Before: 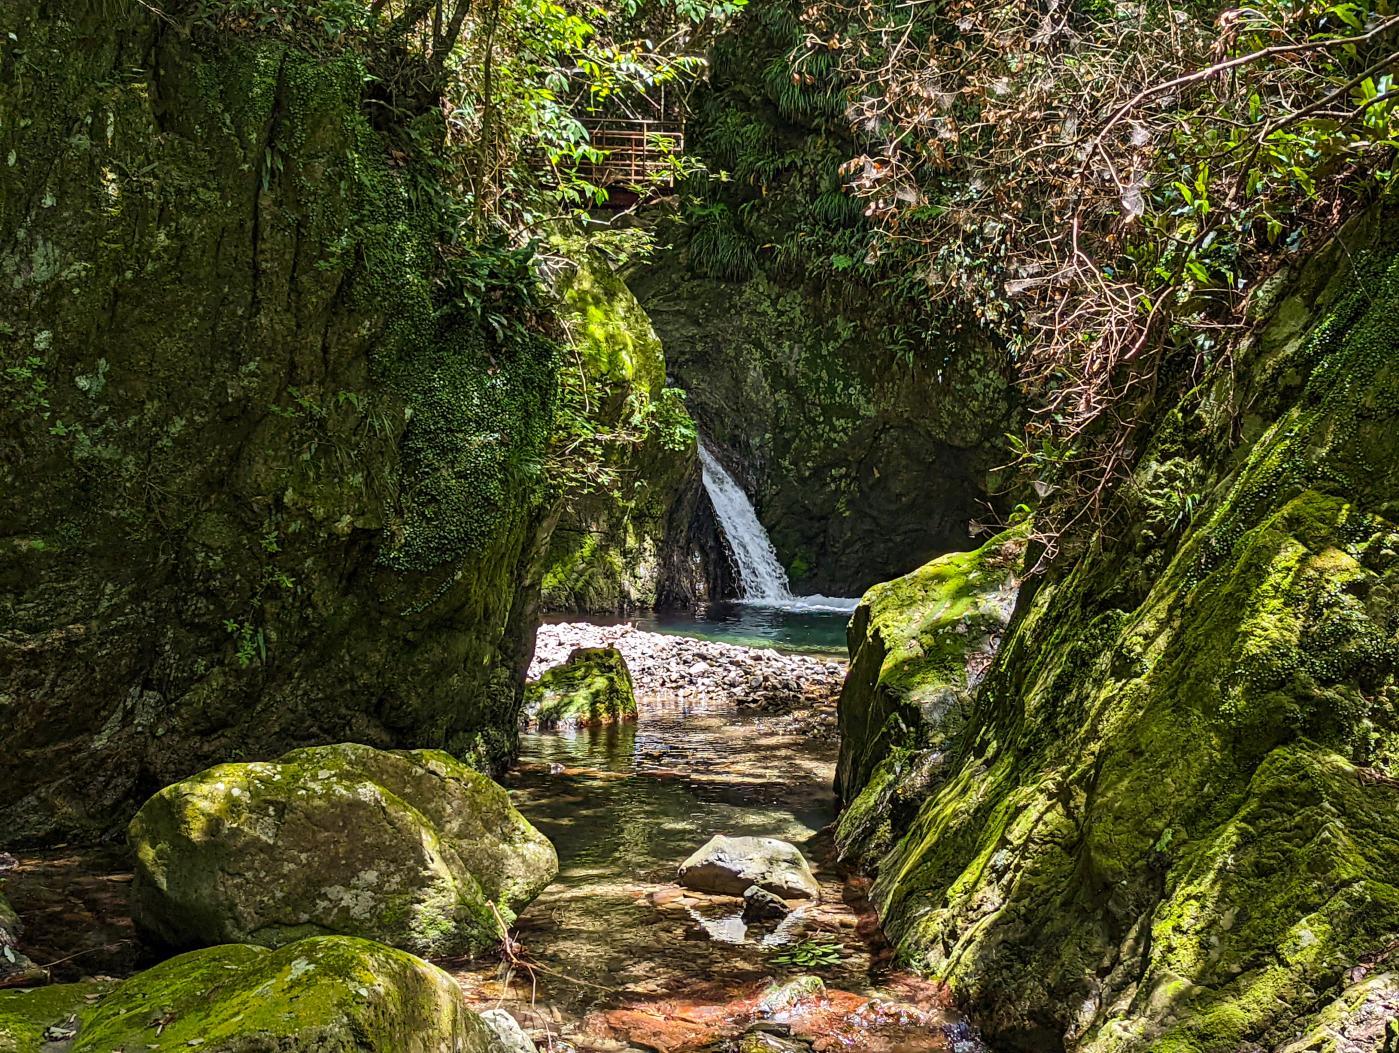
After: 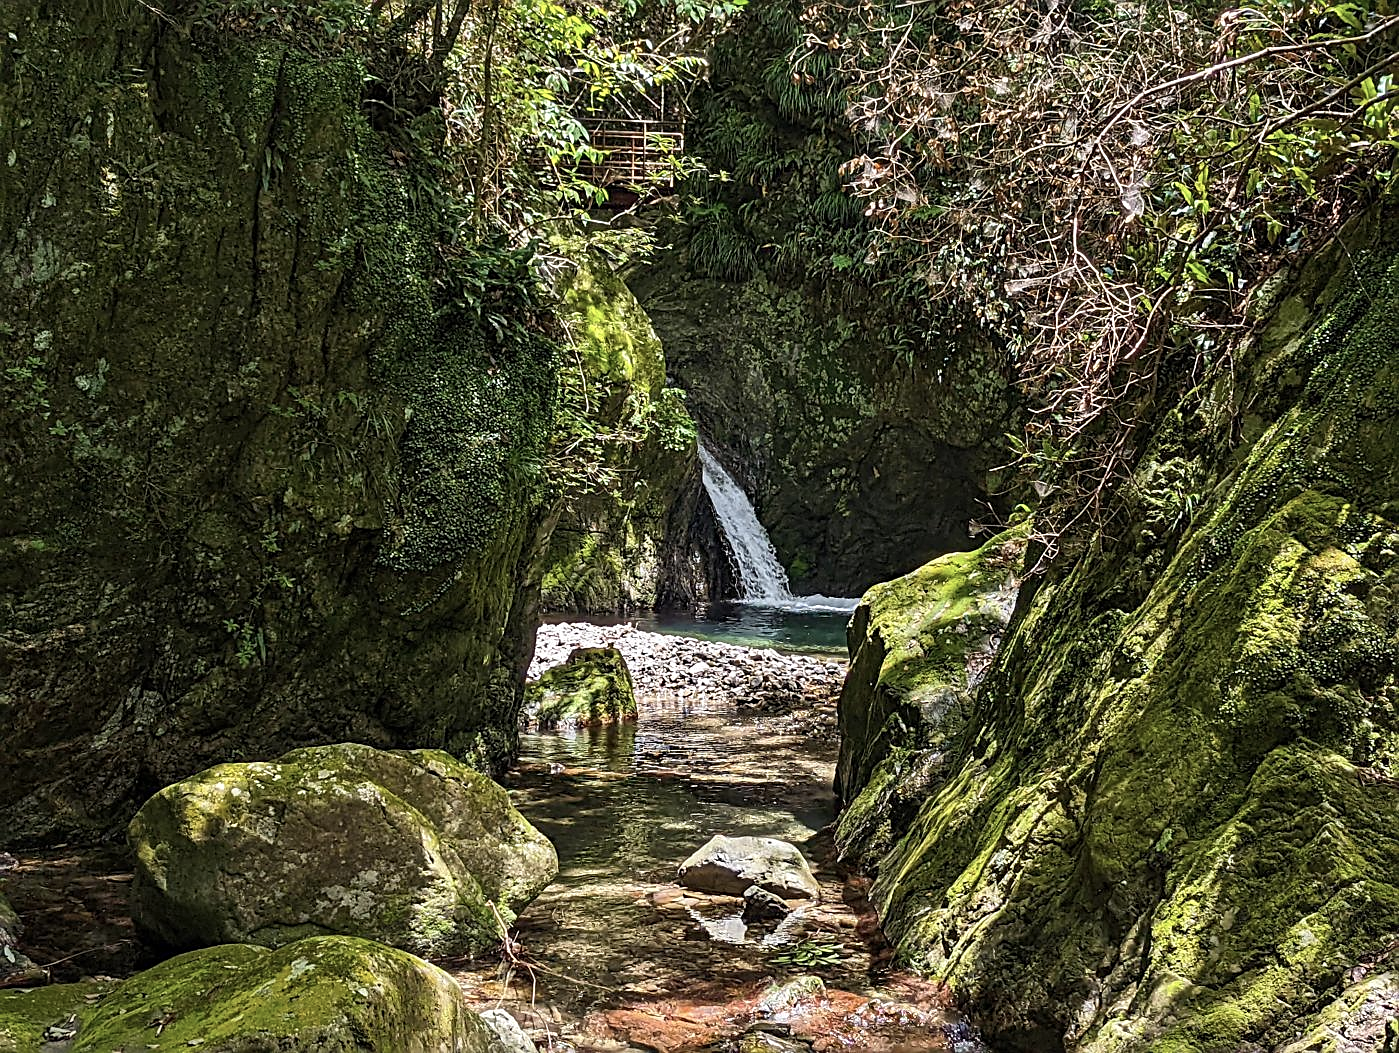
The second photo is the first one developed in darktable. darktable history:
color correction: highlights b* 0.017, saturation 0.789
sharpen: on, module defaults
